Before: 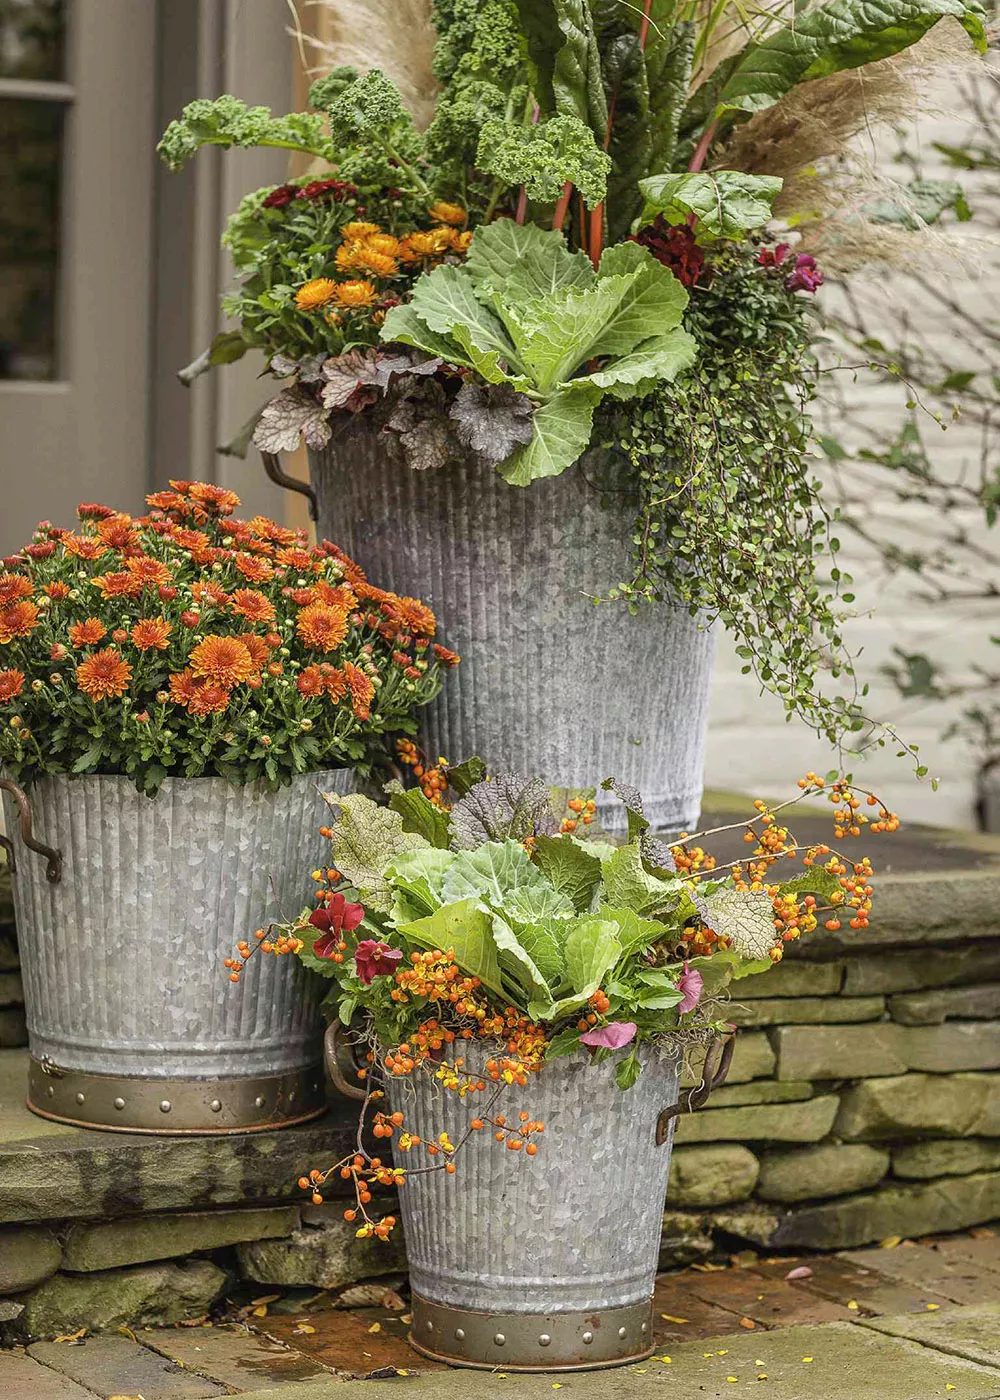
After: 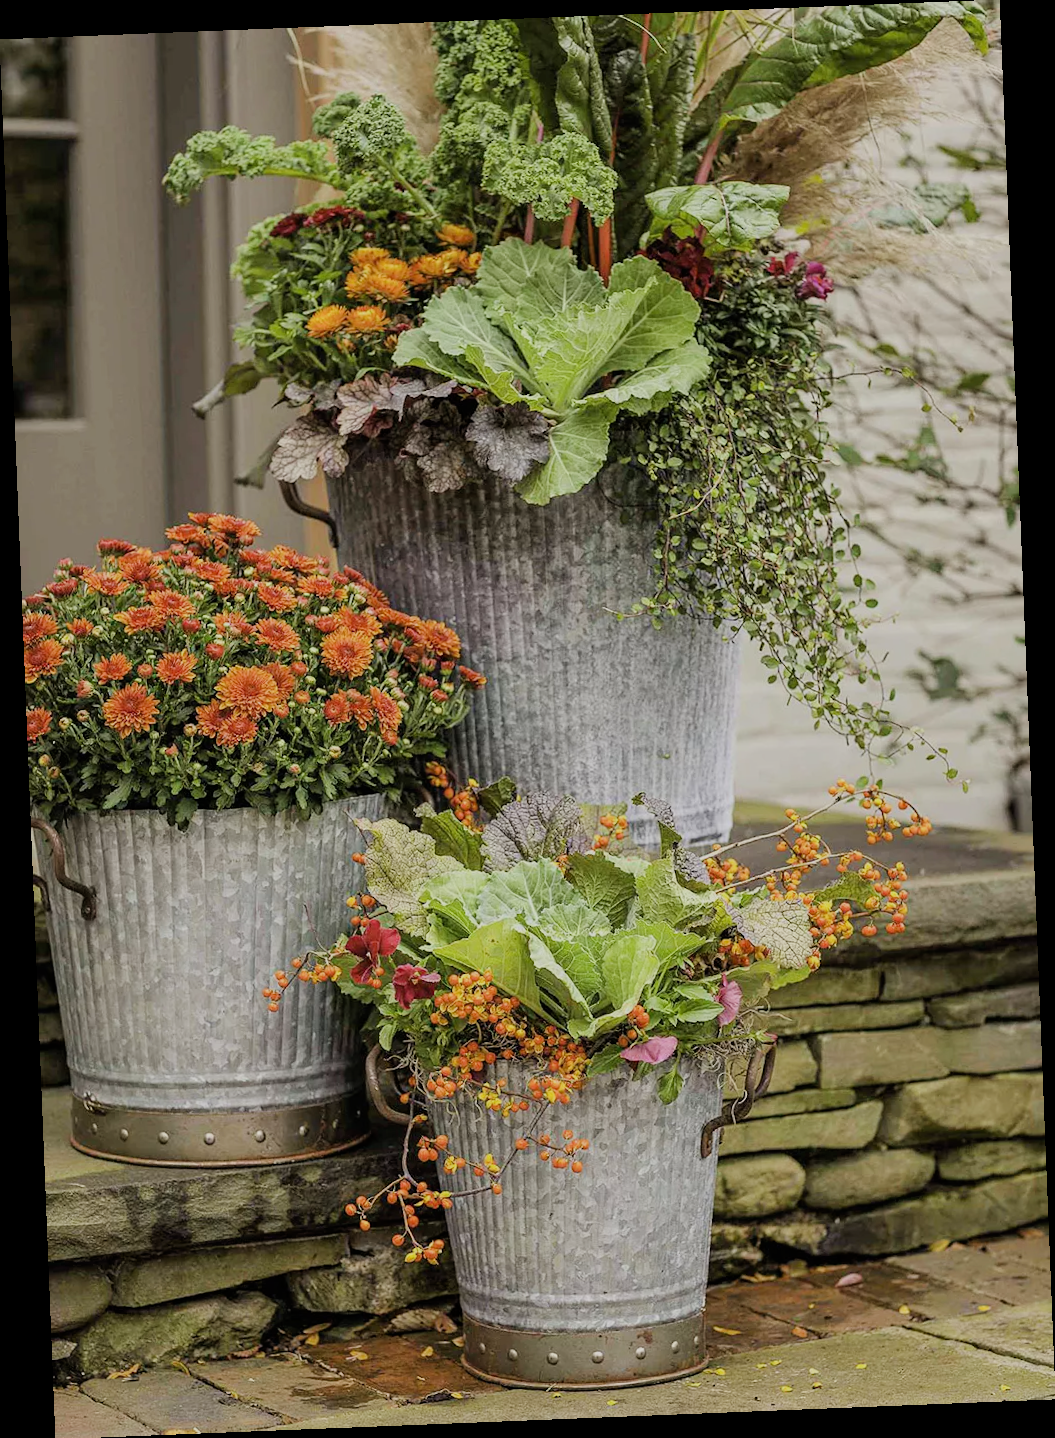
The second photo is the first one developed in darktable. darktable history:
rotate and perspective: rotation -2.29°, automatic cropping off
filmic rgb: black relative exposure -7.65 EV, white relative exposure 4.56 EV, hardness 3.61
